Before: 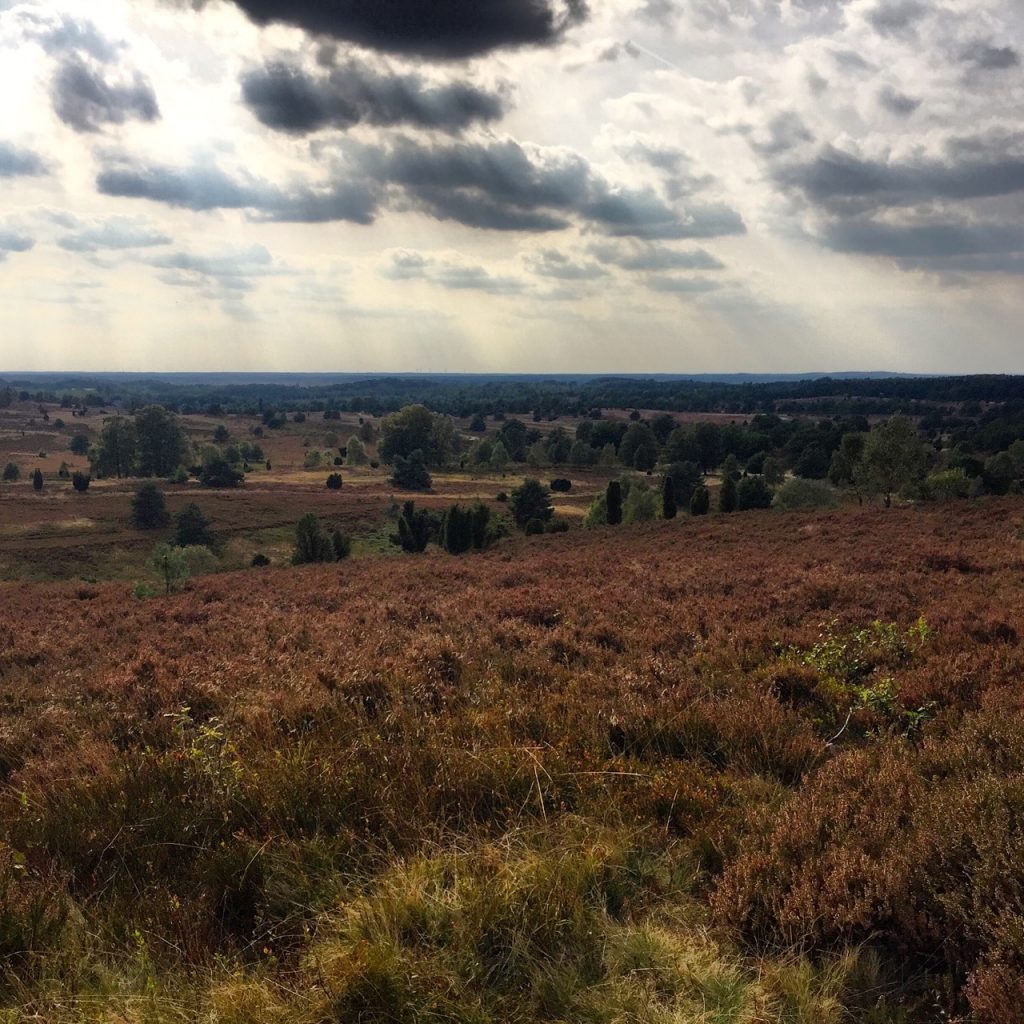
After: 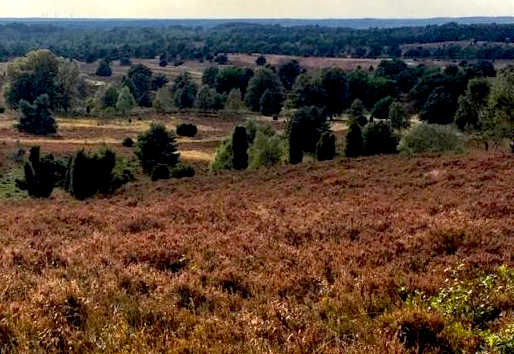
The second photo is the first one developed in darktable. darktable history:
exposure: black level correction 0.011, exposure 1.088 EV, compensate exposure bias true, compensate highlight preservation false
crop: left 36.607%, top 34.735%, right 13.146%, bottom 30.611%
local contrast: detail 115%
